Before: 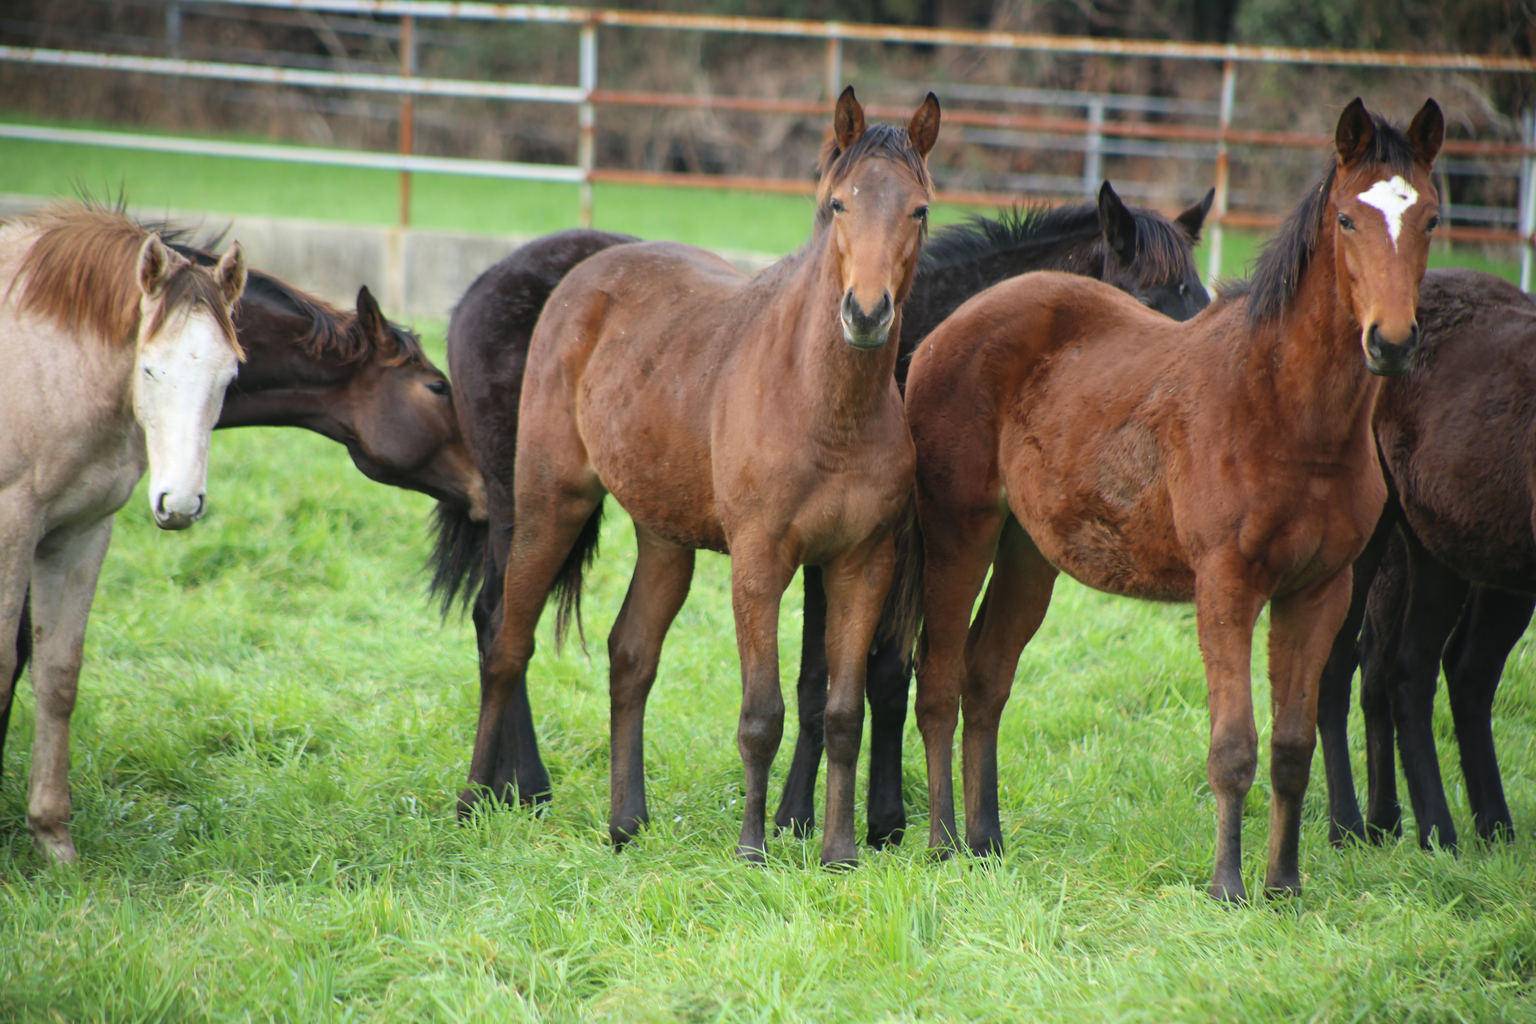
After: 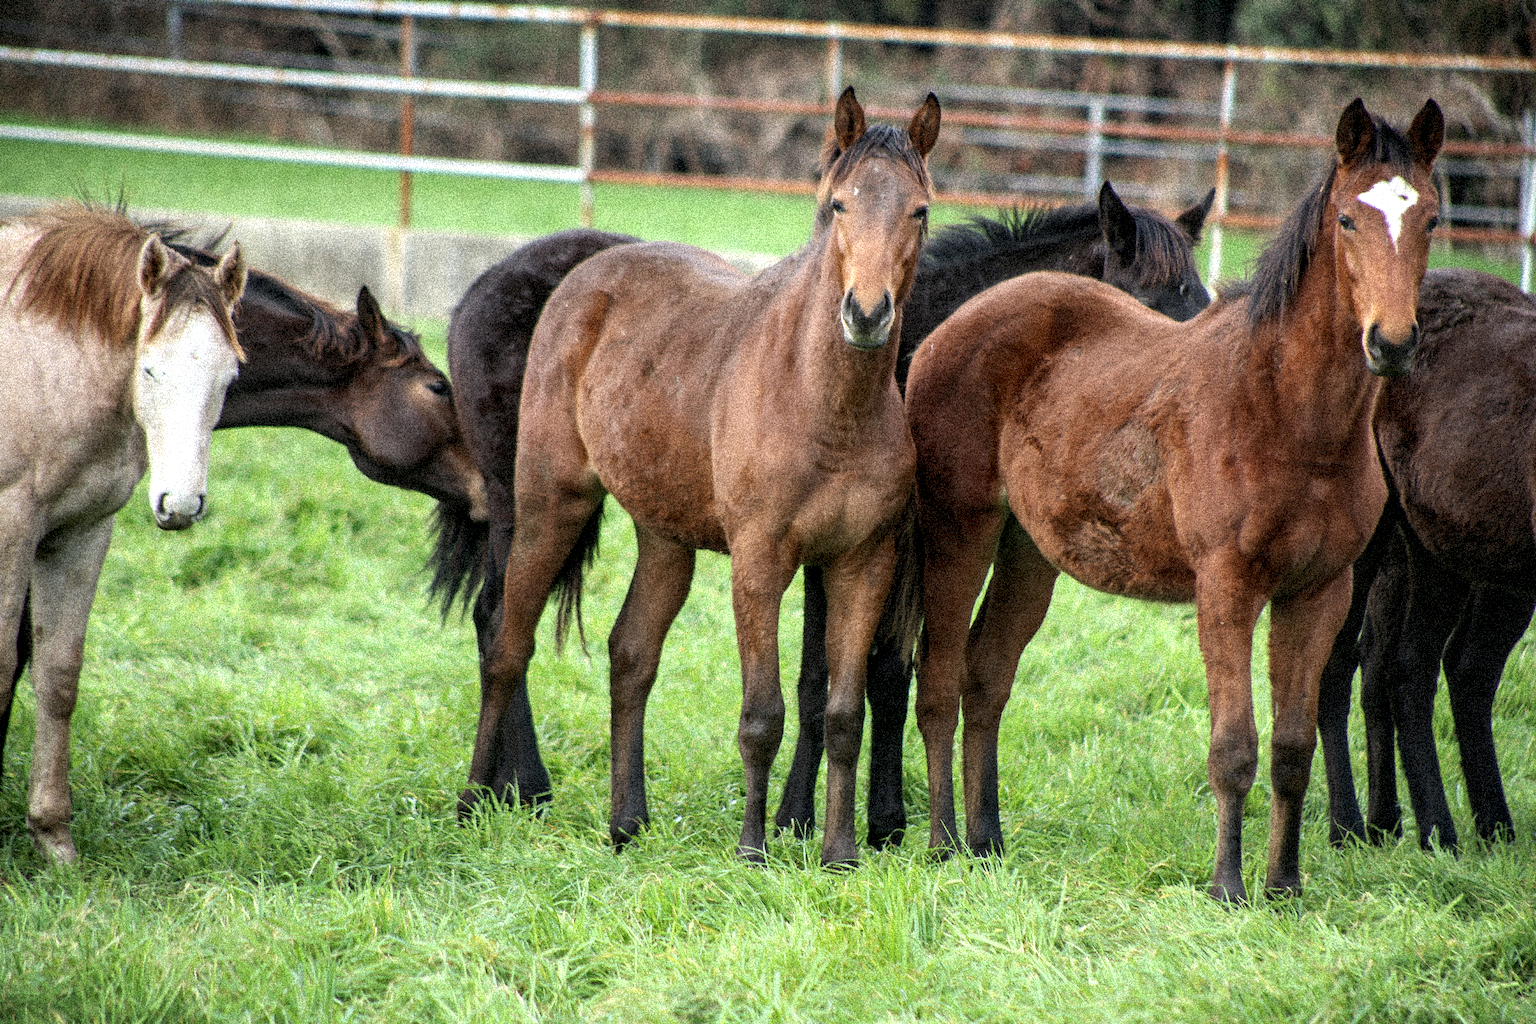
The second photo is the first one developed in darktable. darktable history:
local contrast: highlights 60%, shadows 60%, detail 160%
grain: coarseness 3.75 ISO, strength 100%, mid-tones bias 0%
